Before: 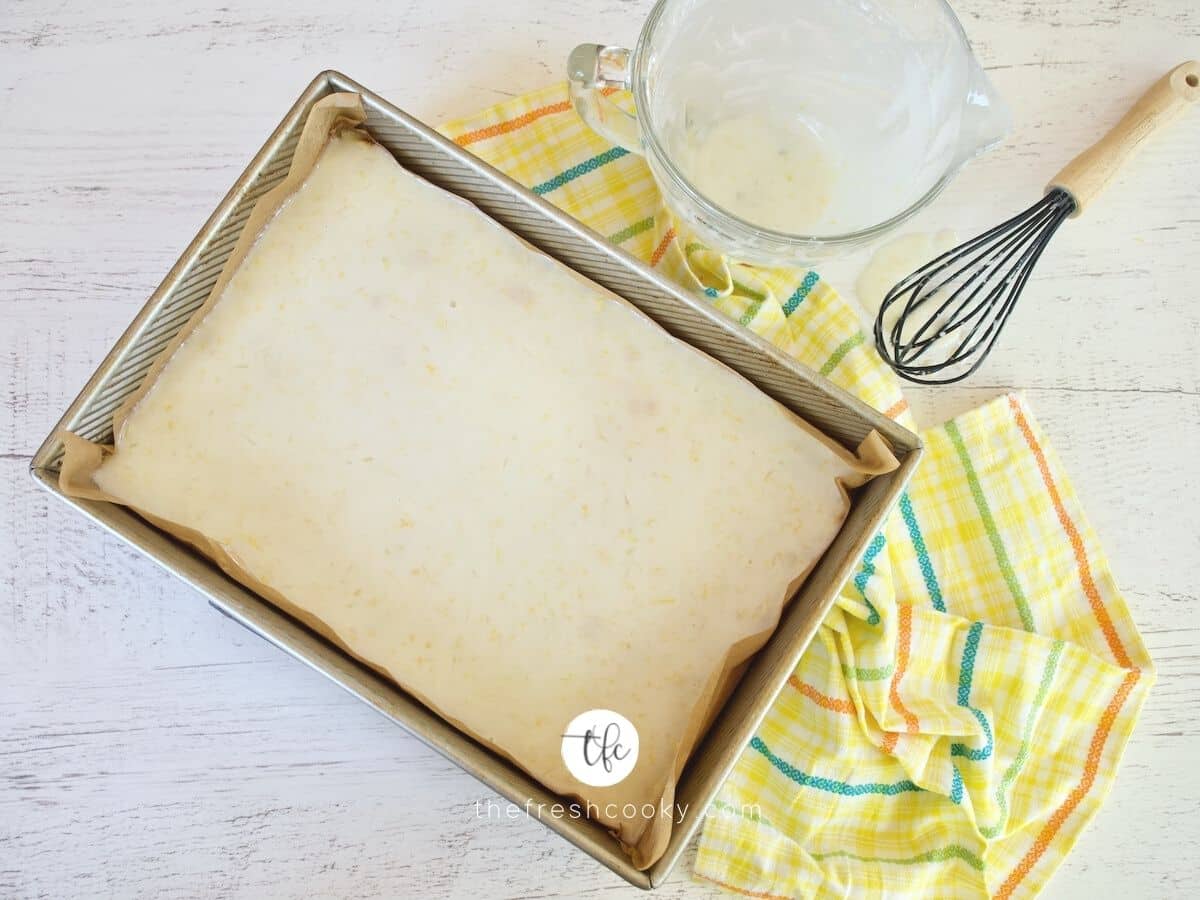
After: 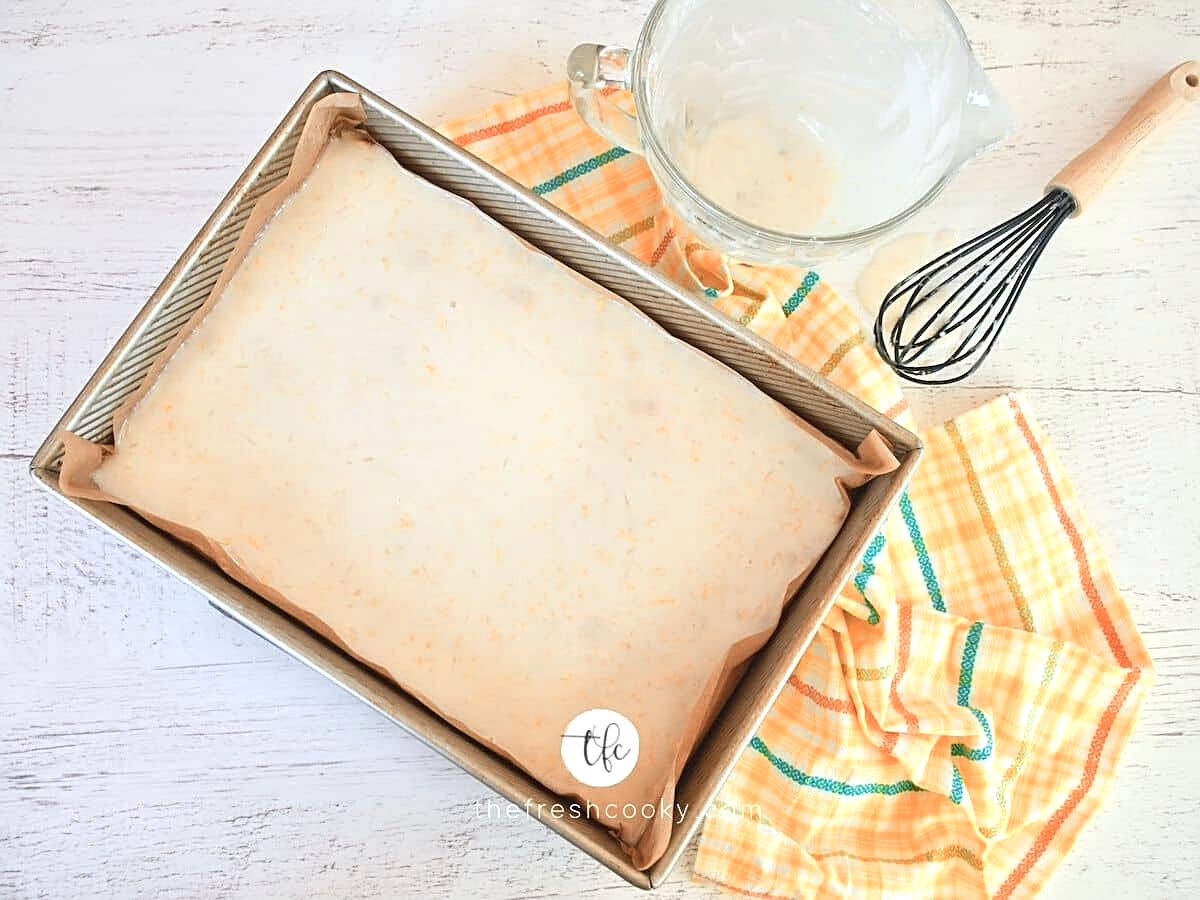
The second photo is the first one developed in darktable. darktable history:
sharpen: on, module defaults
exposure: exposure 0.234 EV, compensate highlight preservation false
color zones: curves: ch2 [(0, 0.5) (0.084, 0.497) (0.323, 0.335) (0.4, 0.497) (1, 0.5)]
